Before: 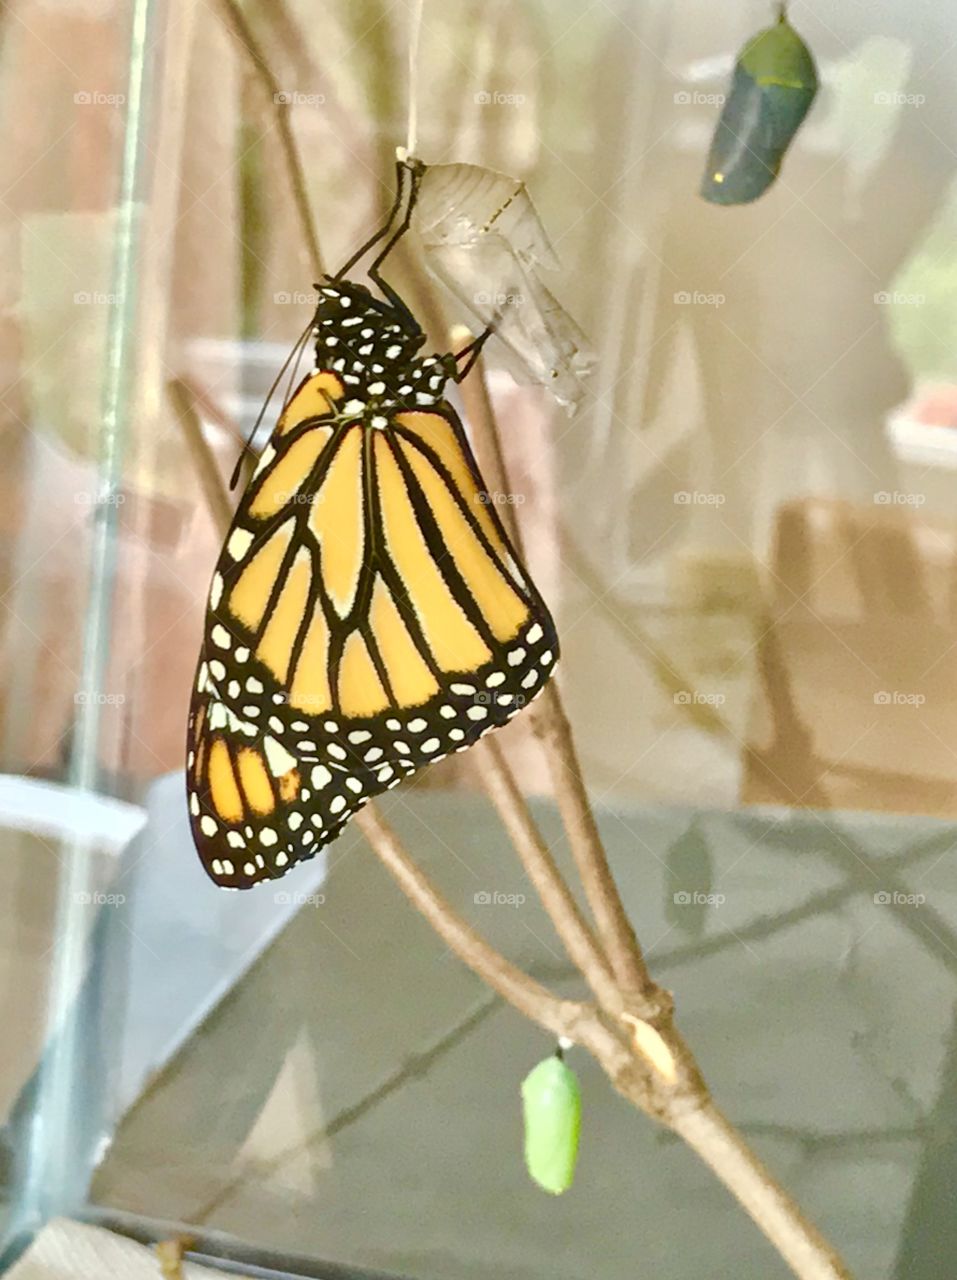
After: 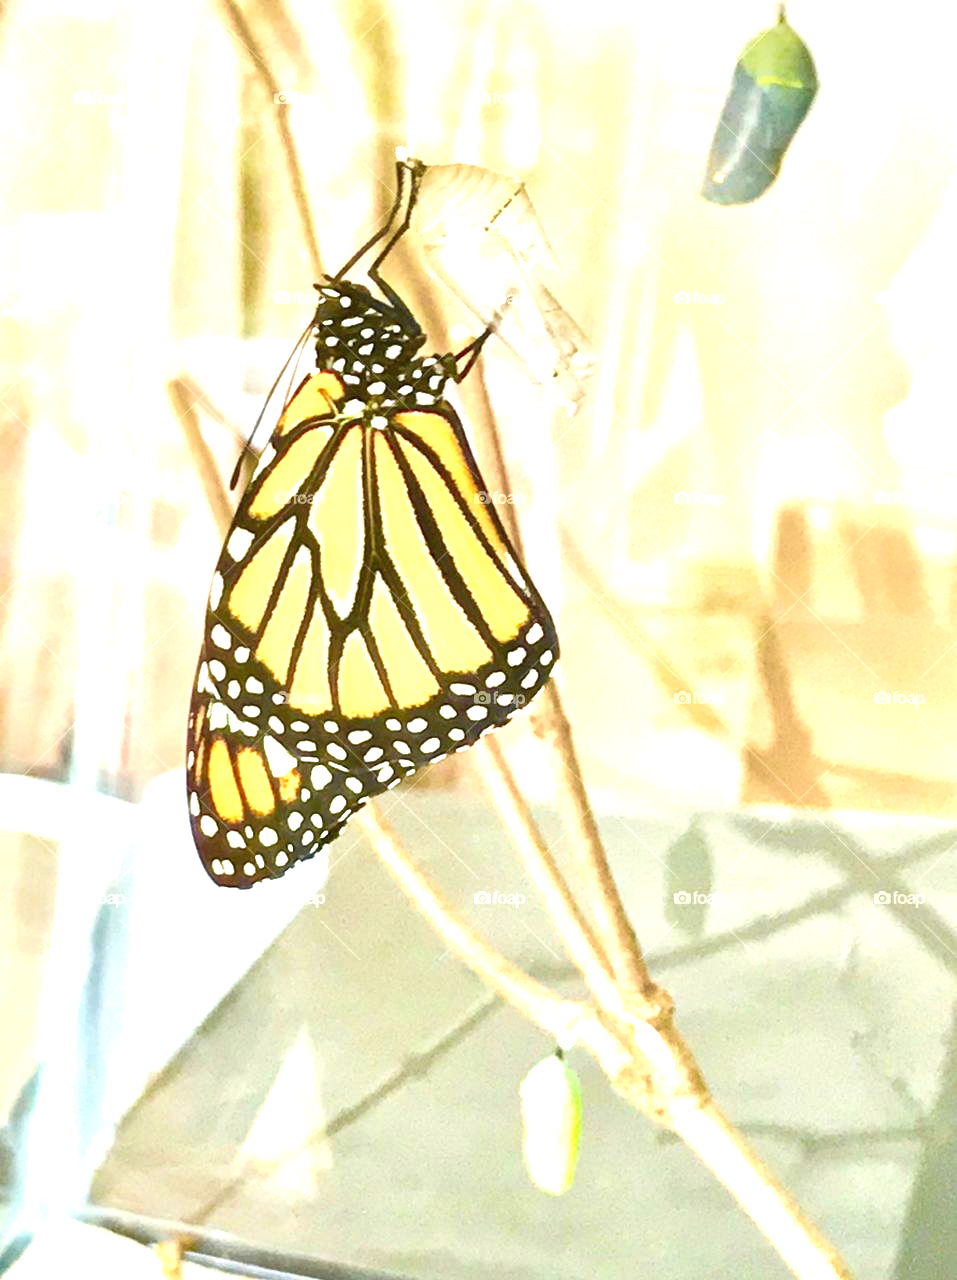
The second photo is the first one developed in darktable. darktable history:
exposure: black level correction 0, exposure 1.455 EV, compensate highlight preservation false
